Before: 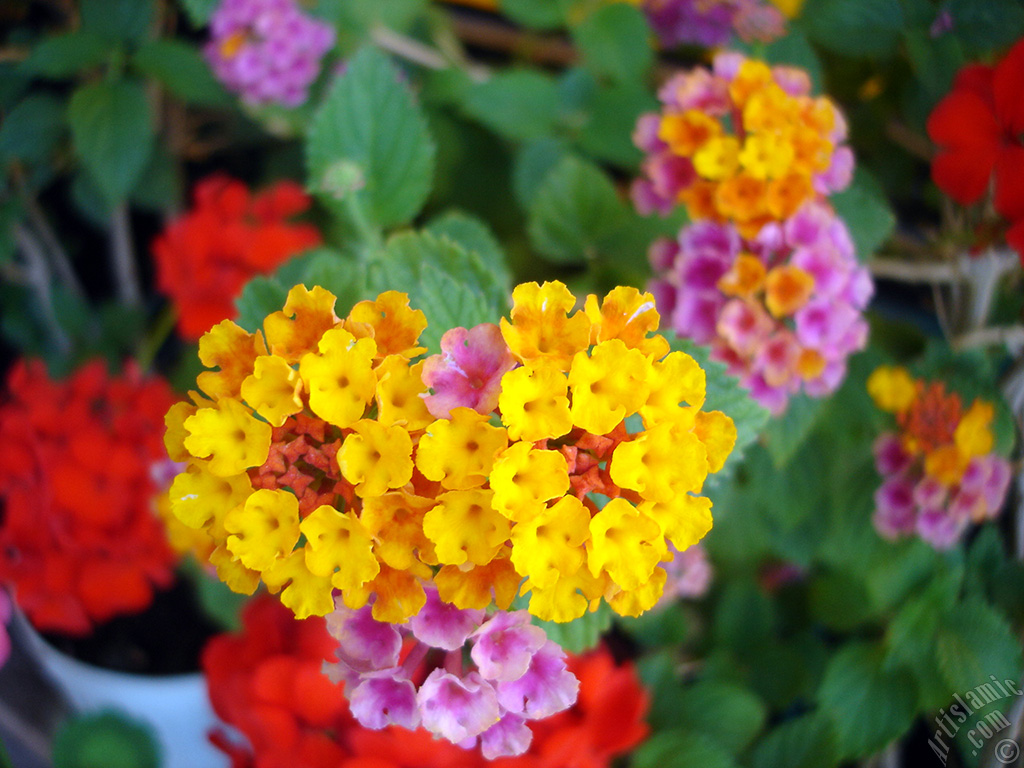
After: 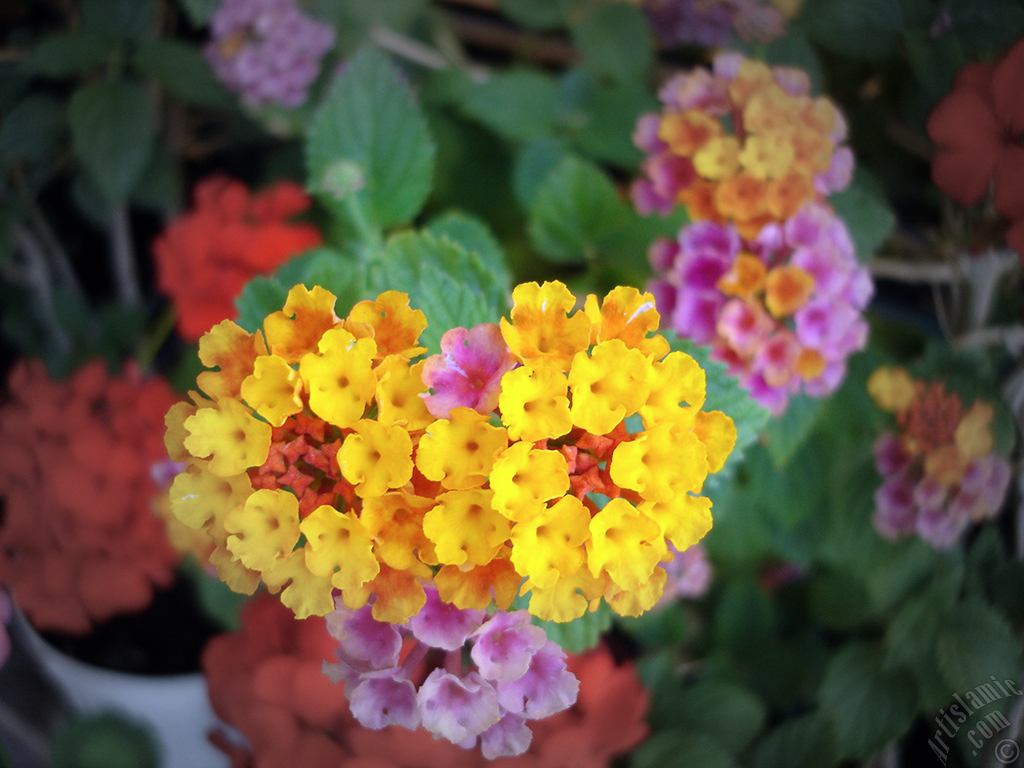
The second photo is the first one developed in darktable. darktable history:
exposure: black level correction 0, compensate exposure bias true, compensate highlight preservation false
color calibration: illuminant as shot in camera, x 0.358, y 0.373, temperature 4628.91 K
vignetting: fall-off start 48.41%, automatic ratio true, width/height ratio 1.29, unbound false
